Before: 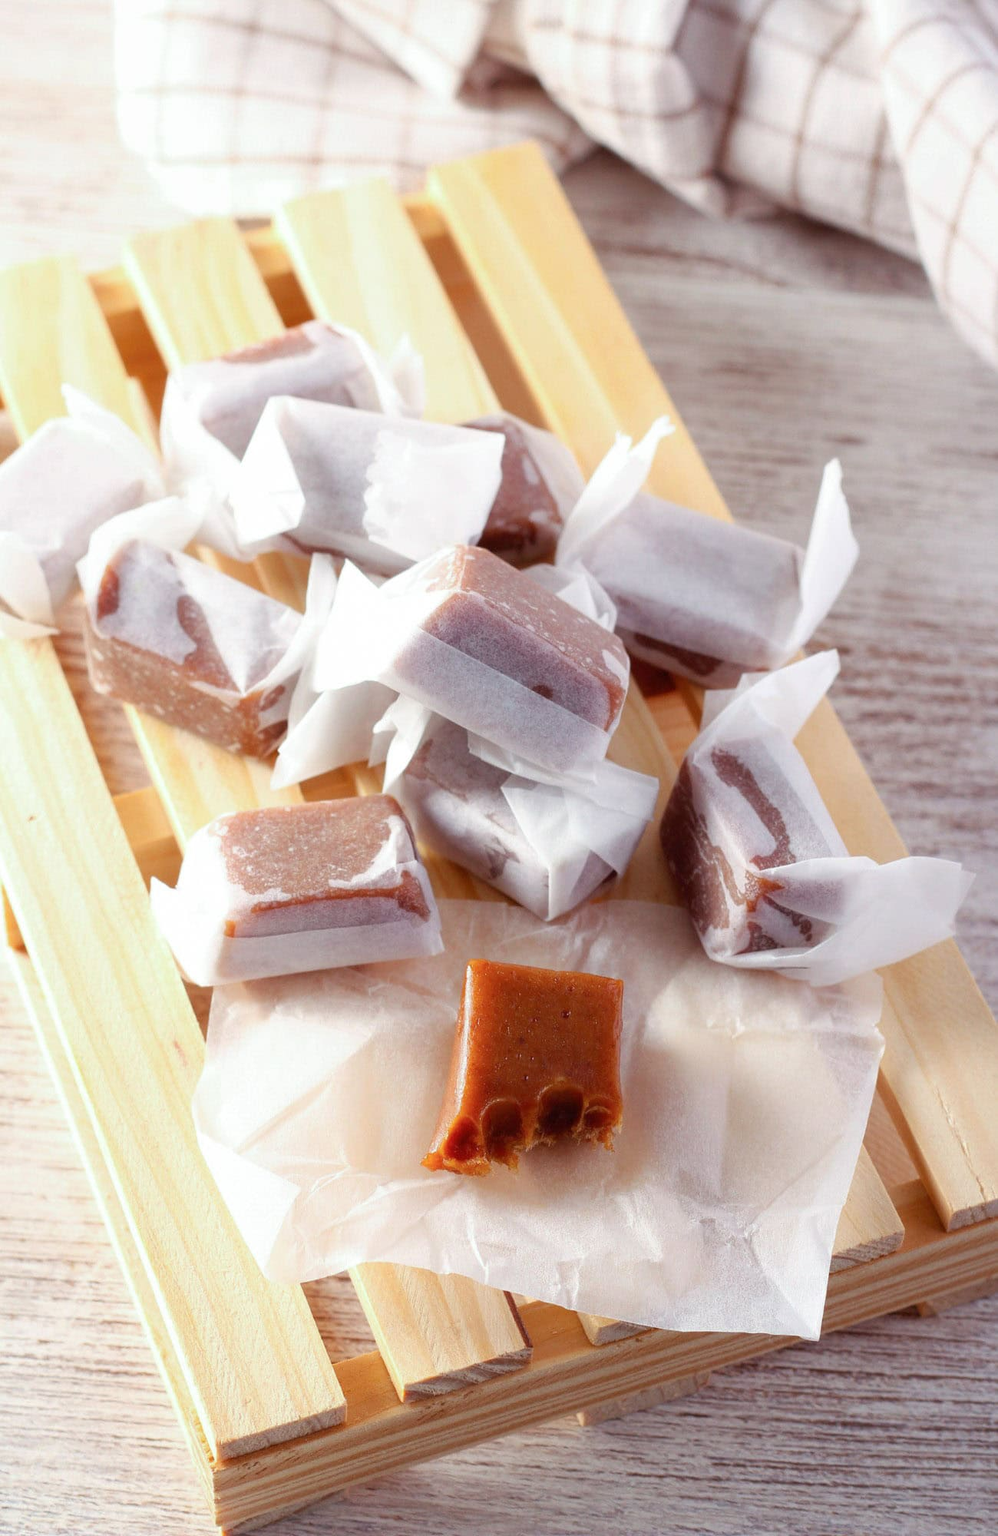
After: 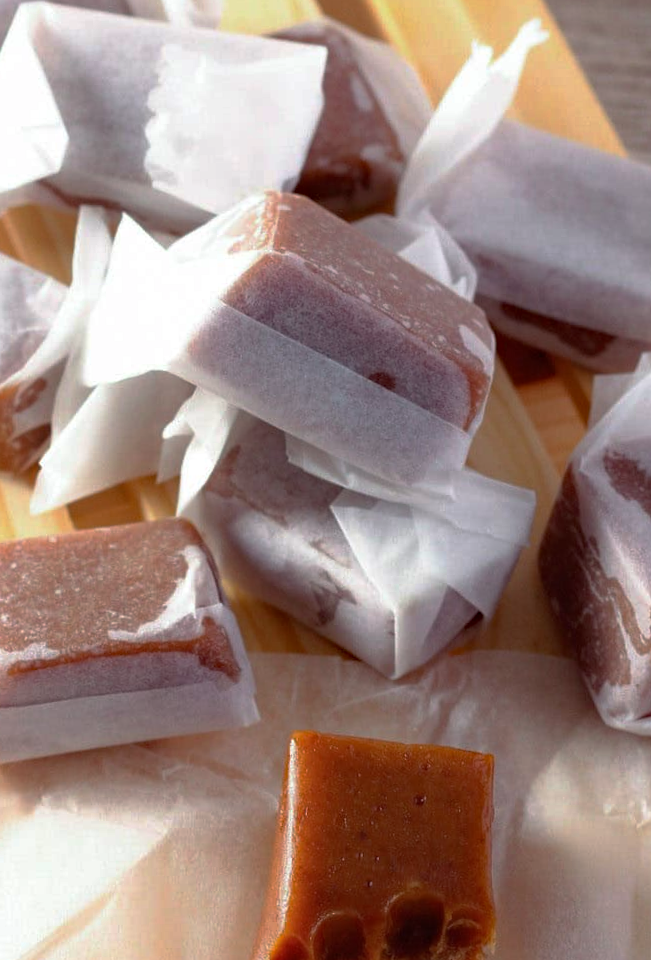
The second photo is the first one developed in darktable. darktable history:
crop: left 25%, top 25%, right 25%, bottom 25%
base curve: curves: ch0 [(0, 0) (0.595, 0.418) (1, 1)], preserve colors none
rotate and perspective: rotation -1°, crop left 0.011, crop right 0.989, crop top 0.025, crop bottom 0.975
haze removal: compatibility mode true, adaptive false
